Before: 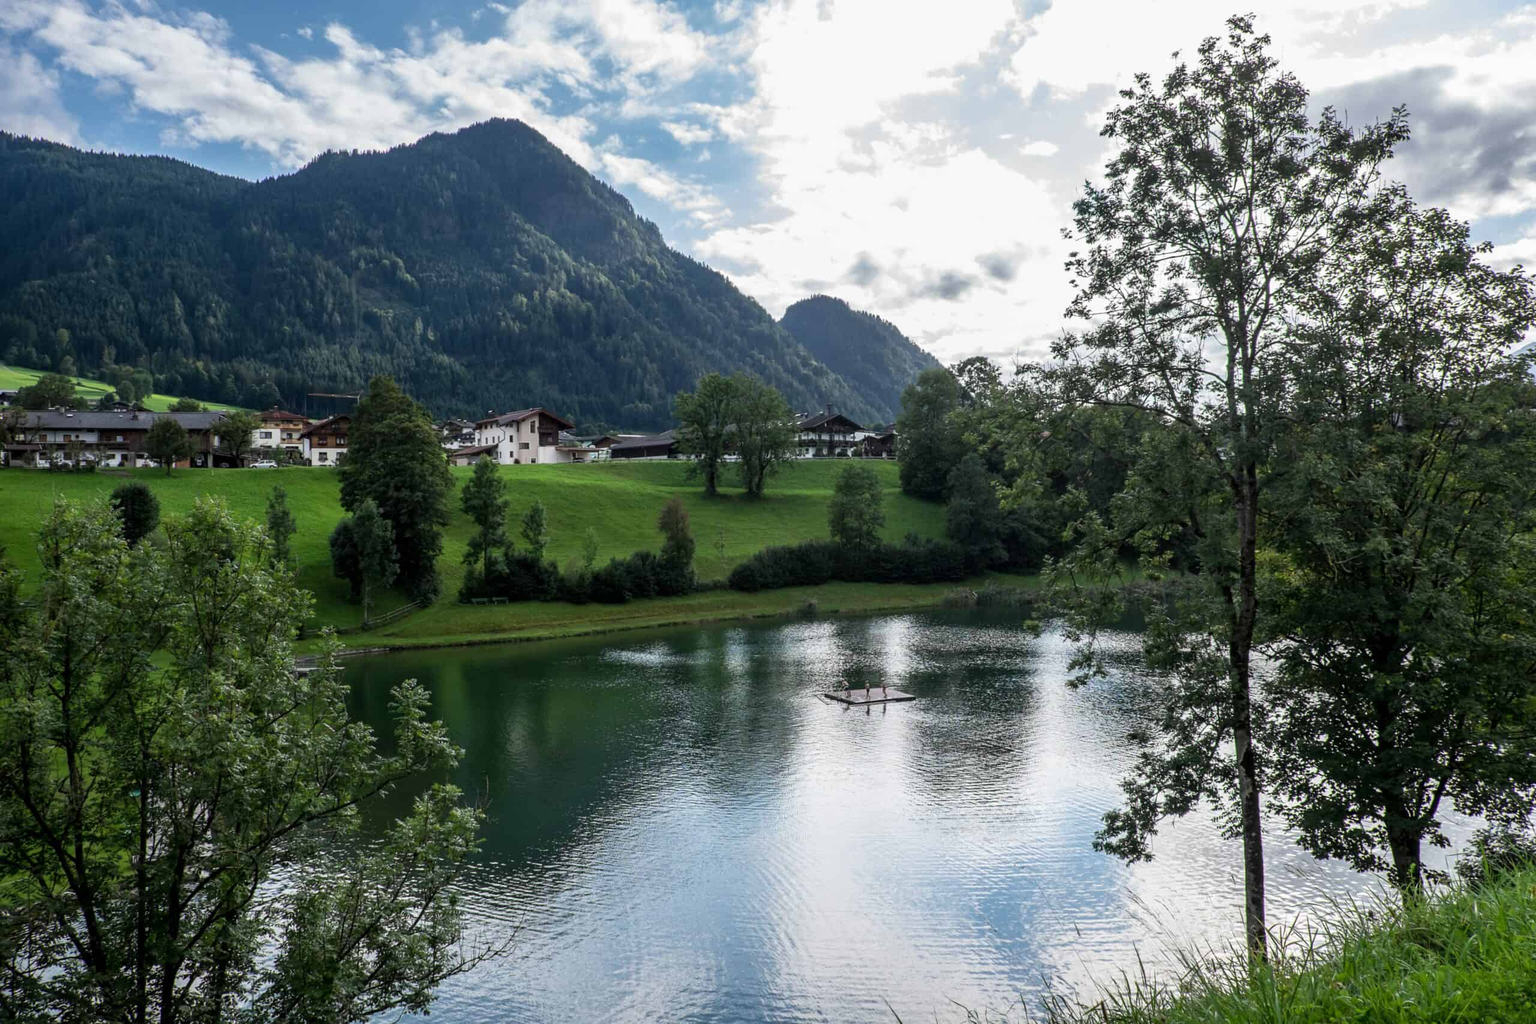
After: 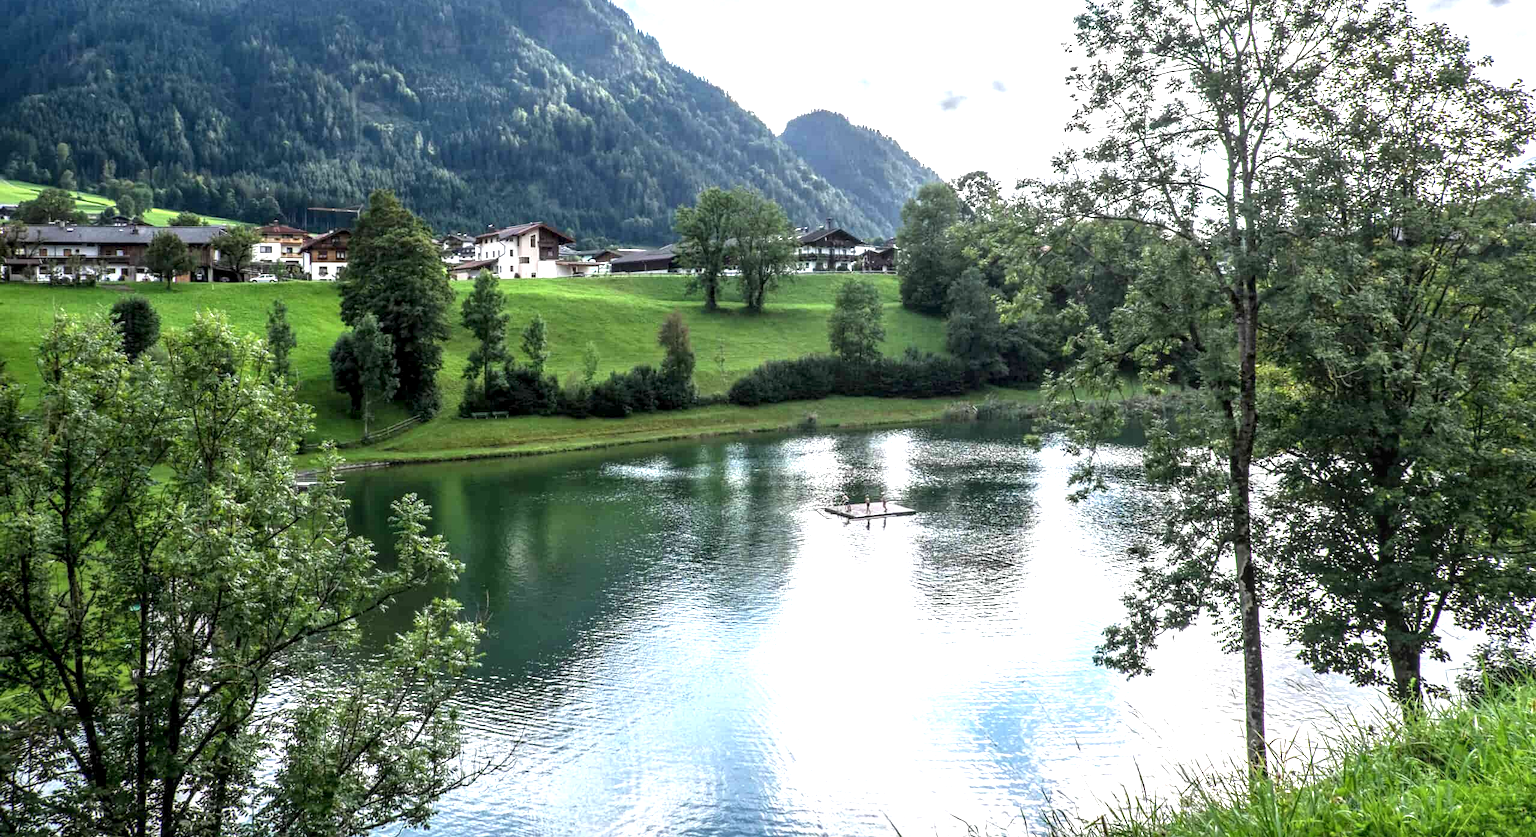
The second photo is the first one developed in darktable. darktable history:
tone equalizer: on, module defaults
crop and rotate: top 18.169%
exposure: black level correction 0, exposure 1.2 EV, compensate exposure bias true, compensate highlight preservation false
local contrast: detail 130%
